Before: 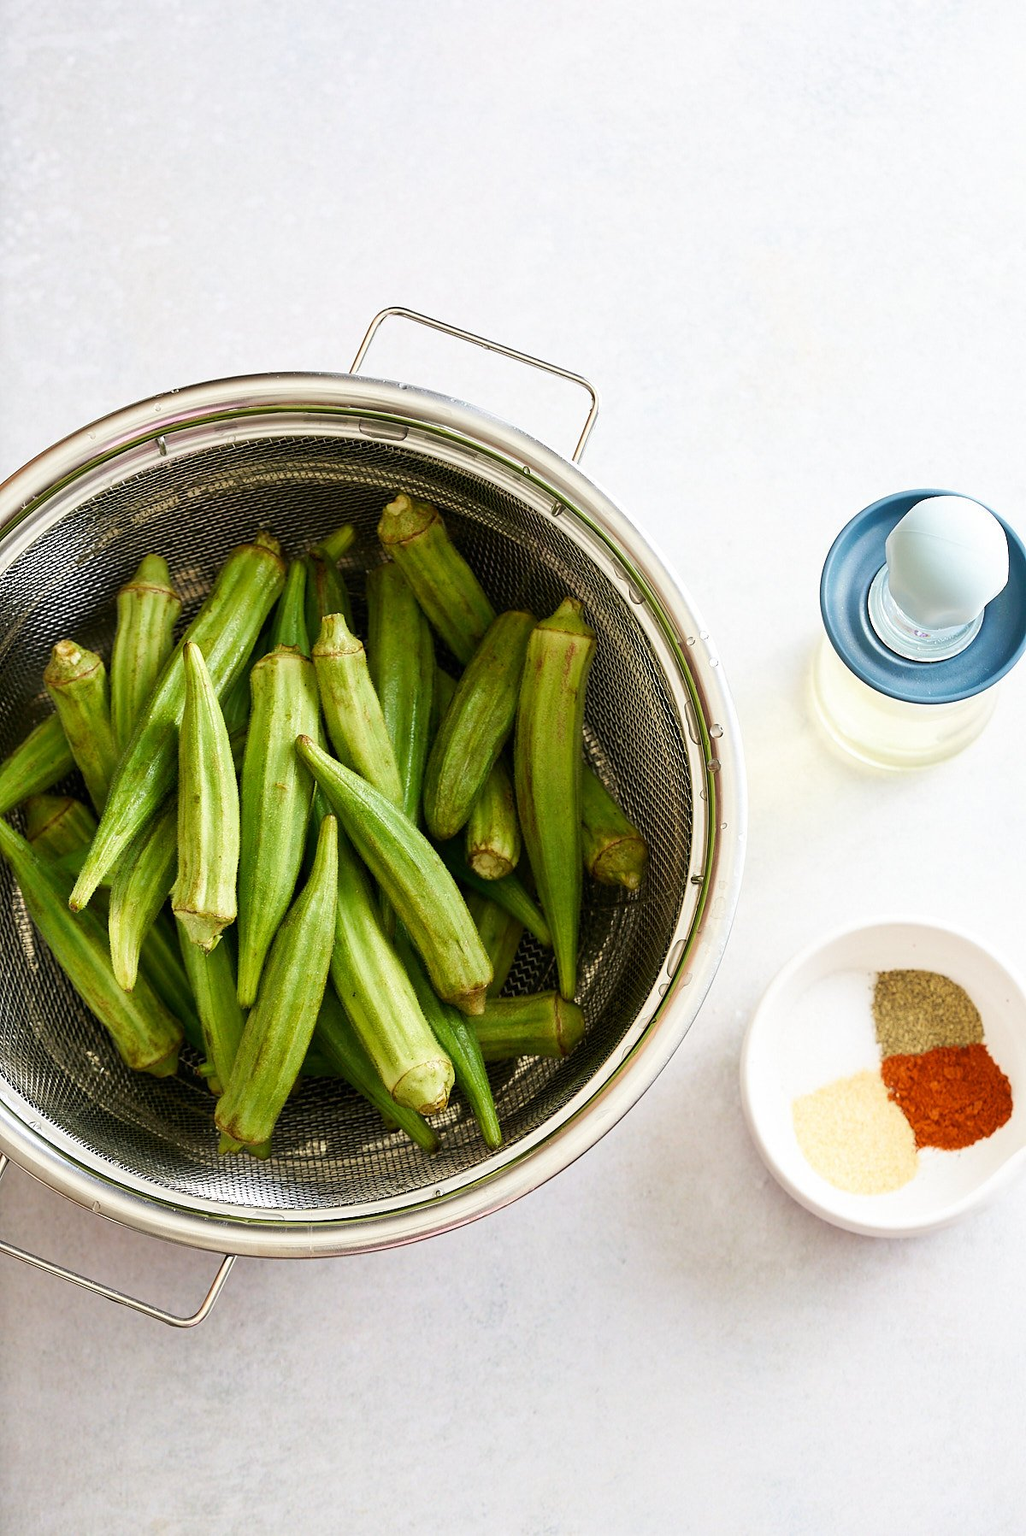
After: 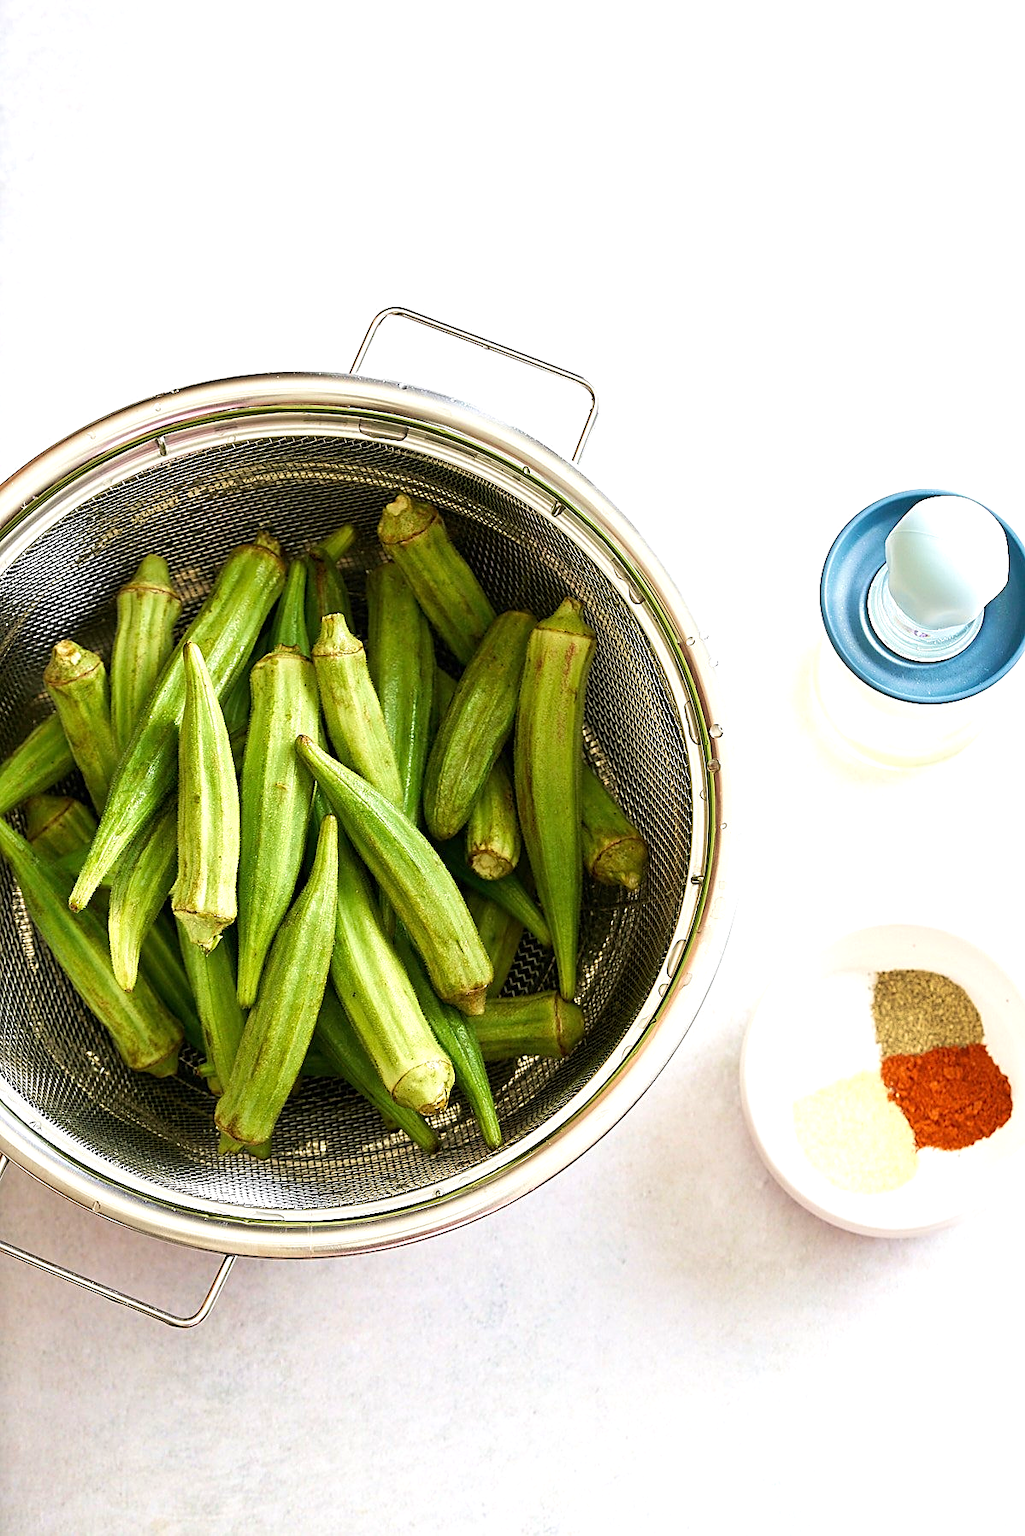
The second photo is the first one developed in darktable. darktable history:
sharpen: on, module defaults
exposure: exposure 0.375 EV, compensate highlight preservation false
velvia: on, module defaults
